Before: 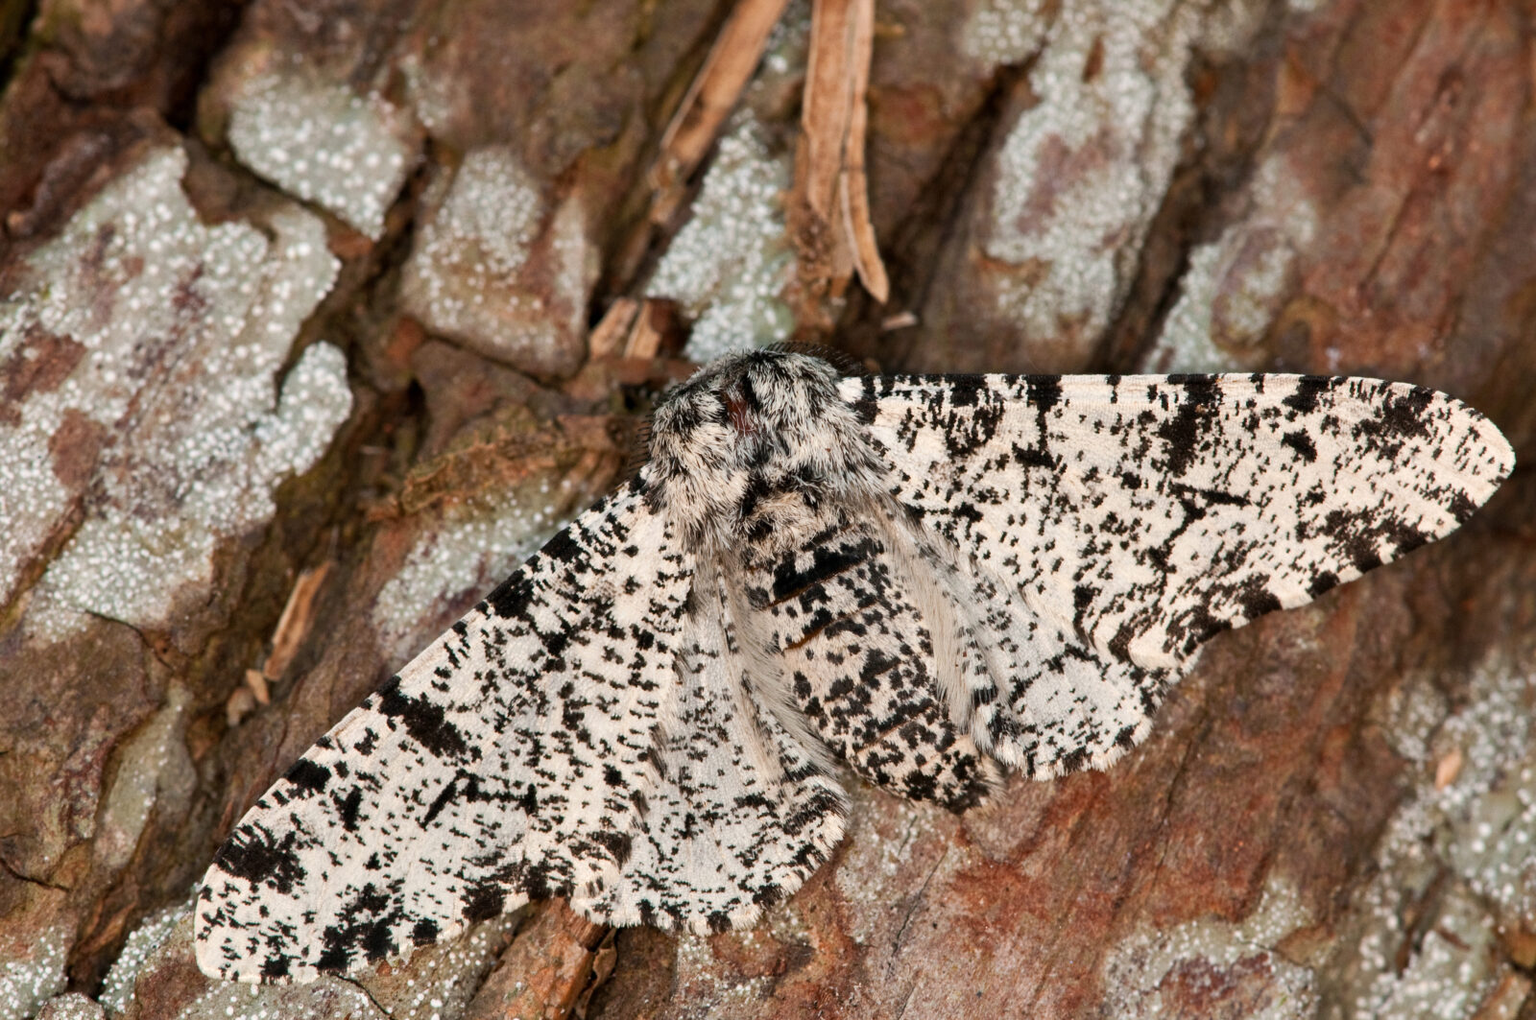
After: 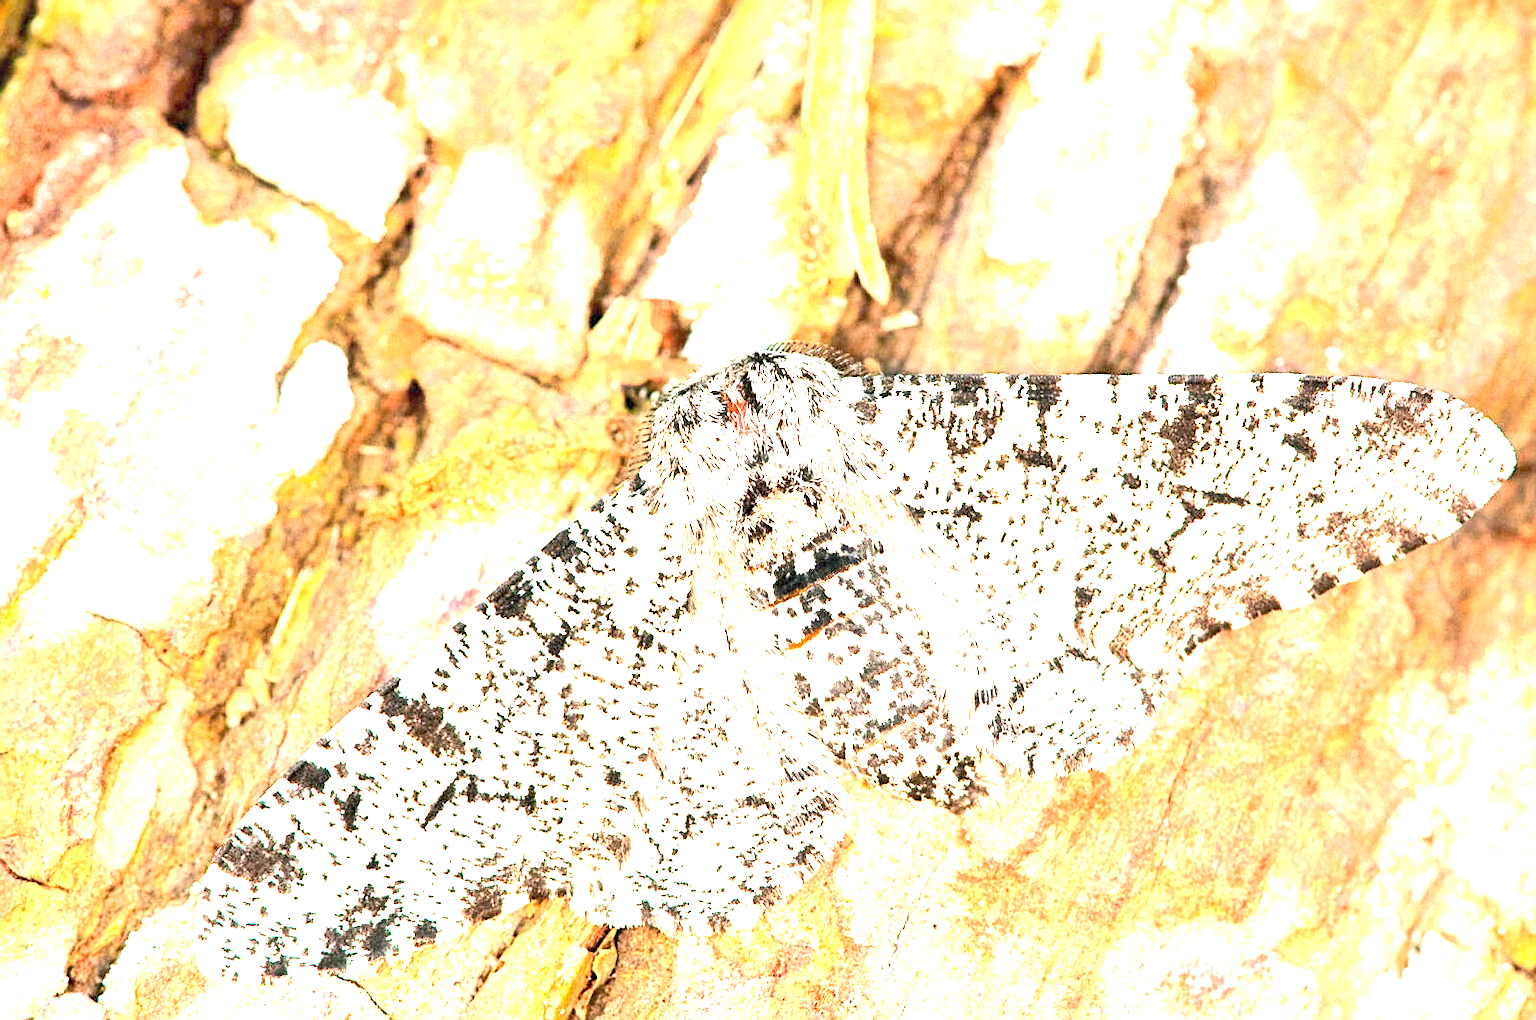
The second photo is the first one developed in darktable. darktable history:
contrast brightness saturation: contrast 0.204, brightness 0.161, saturation 0.227
sharpen: on, module defaults
exposure: black level correction 0, exposure 3.916 EV, compensate highlight preservation false
